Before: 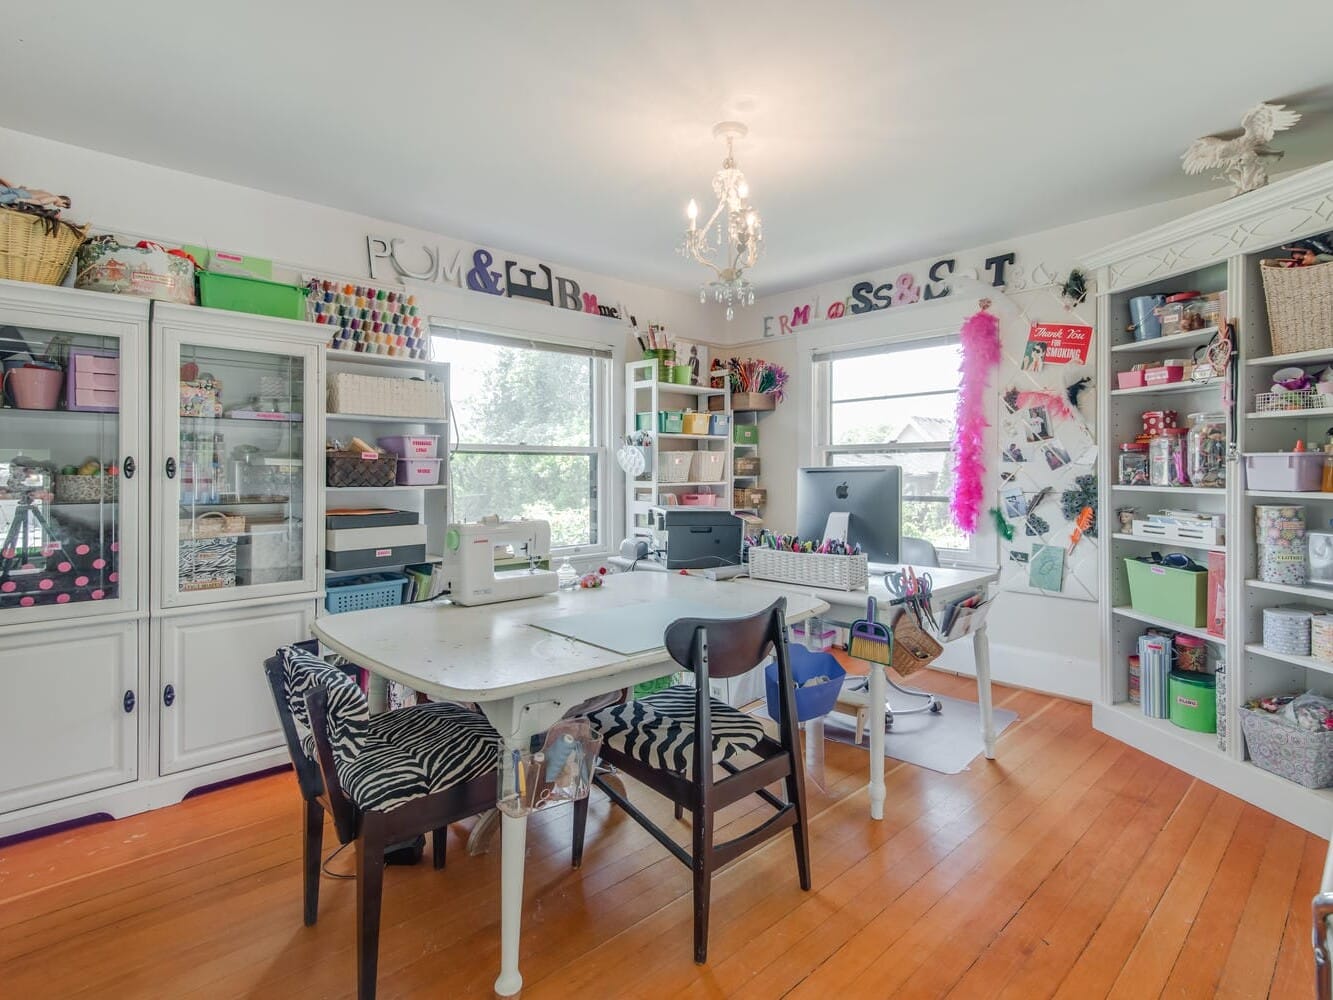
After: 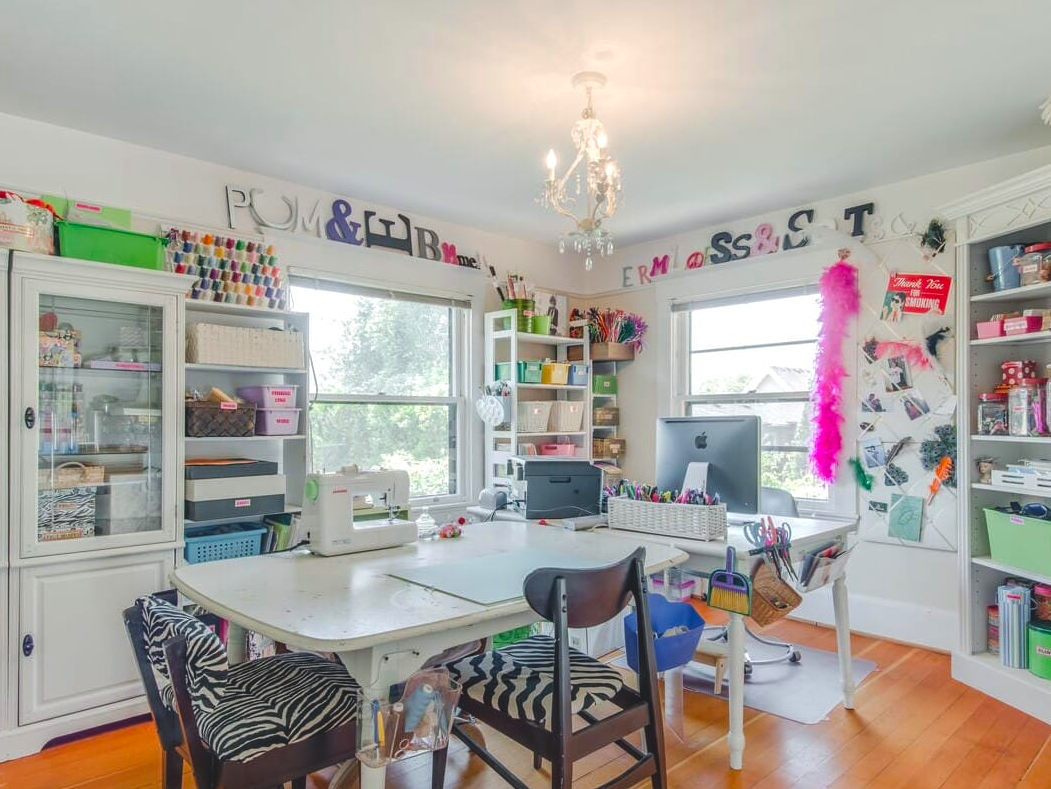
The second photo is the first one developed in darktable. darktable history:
exposure: black level correction -0.009, exposure 0.066 EV, compensate highlight preservation false
crop and rotate: left 10.629%, top 5.02%, right 10.485%, bottom 16.02%
color balance rgb: linear chroma grading › mid-tones 7.646%, perceptual saturation grading › global saturation 29.668%, global vibrance 8.672%
